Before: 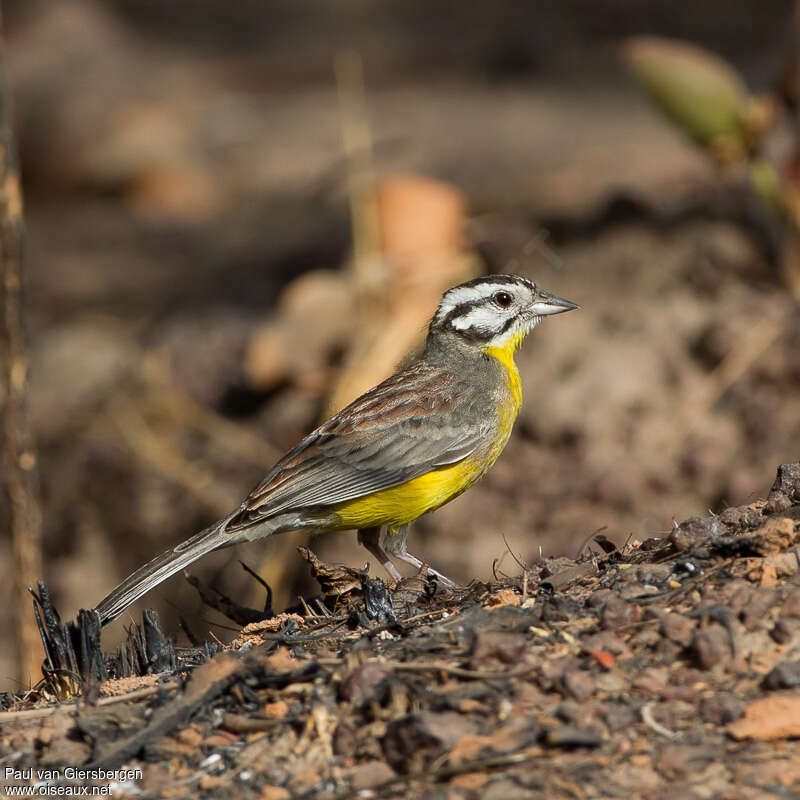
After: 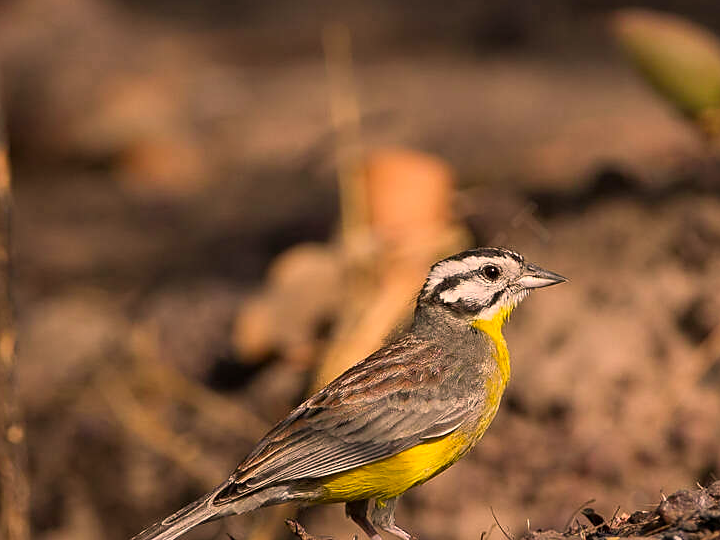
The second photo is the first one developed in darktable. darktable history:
color correction: highlights a* 21.16, highlights b* 19.61
crop: left 1.509%, top 3.452%, right 7.696%, bottom 28.452%
sharpen: radius 1.864, amount 0.398, threshold 1.271
